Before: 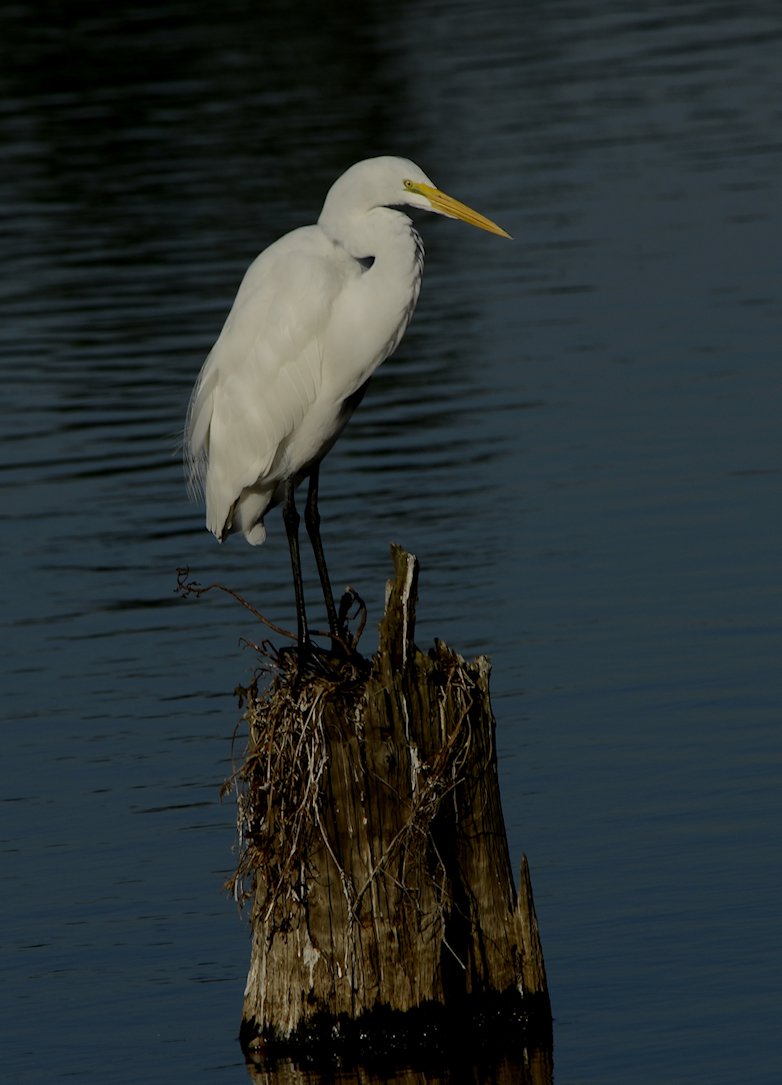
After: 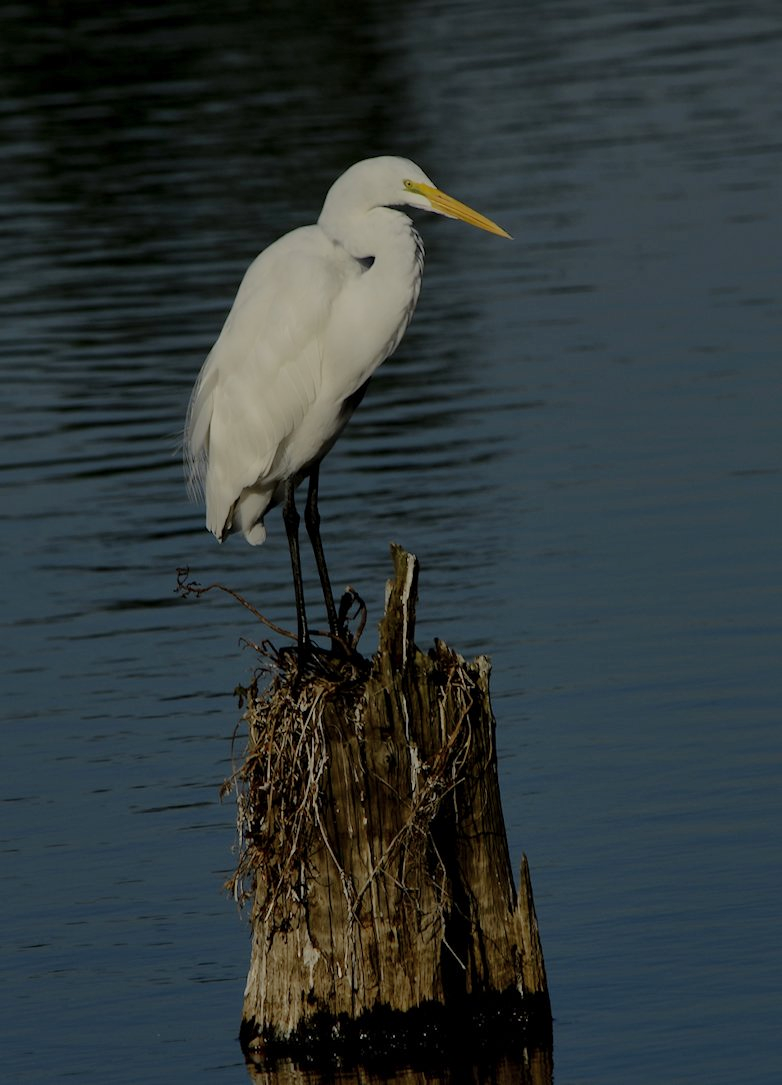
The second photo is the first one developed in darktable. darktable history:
local contrast: mode bilateral grid, contrast 15, coarseness 36, detail 105%, midtone range 0.2
shadows and highlights: shadows 40, highlights -60
